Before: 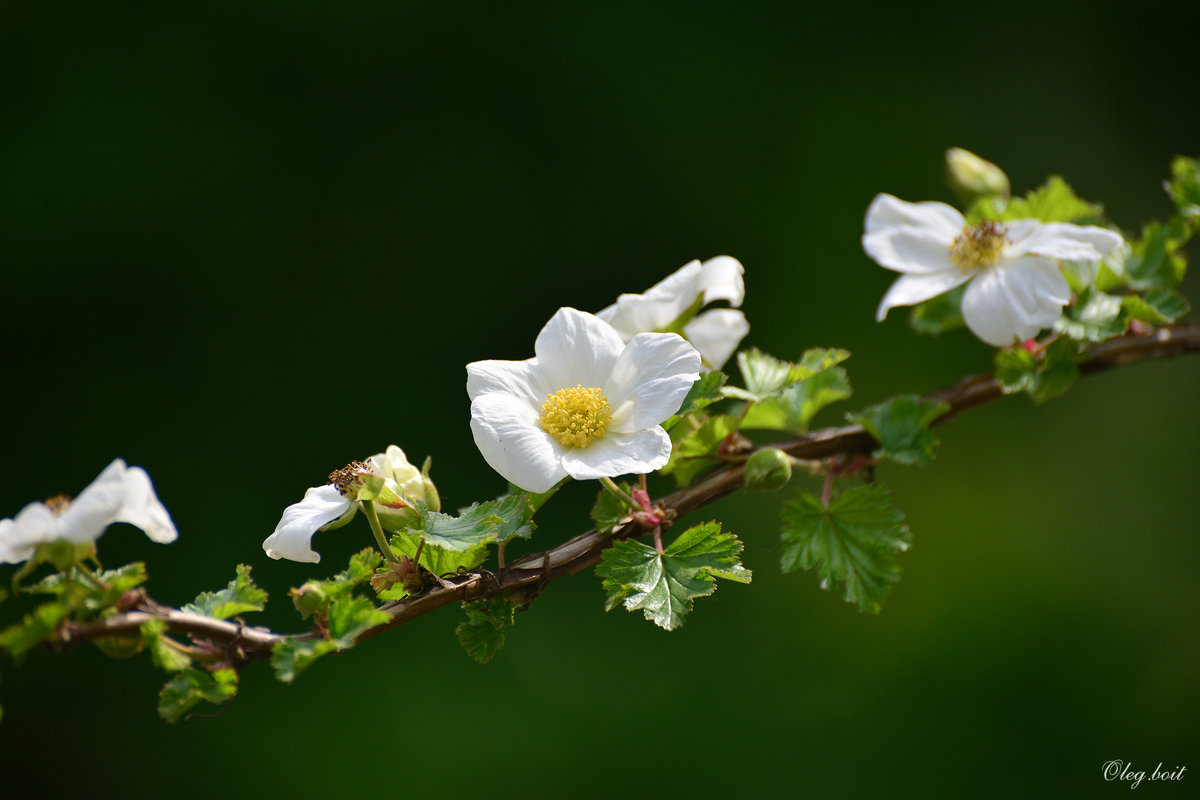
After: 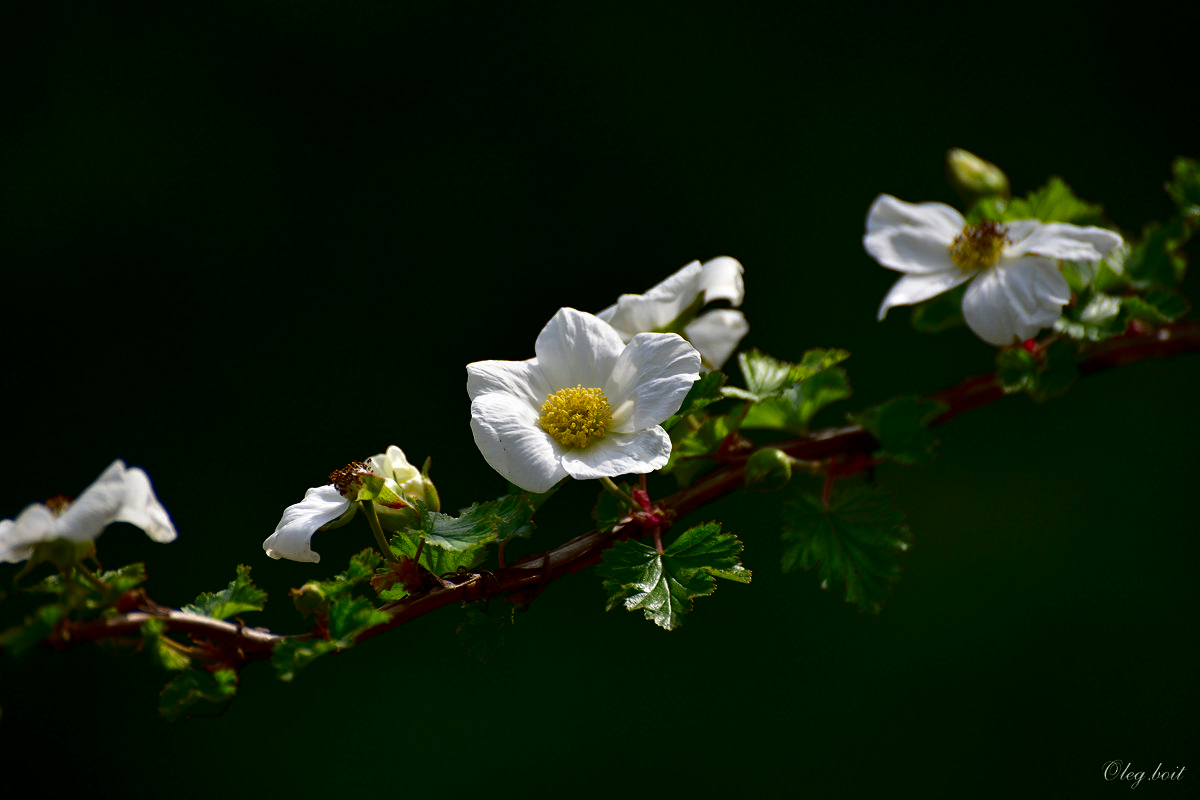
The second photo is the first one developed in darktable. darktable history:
contrast brightness saturation: contrast 0.088, brightness -0.583, saturation 0.165
